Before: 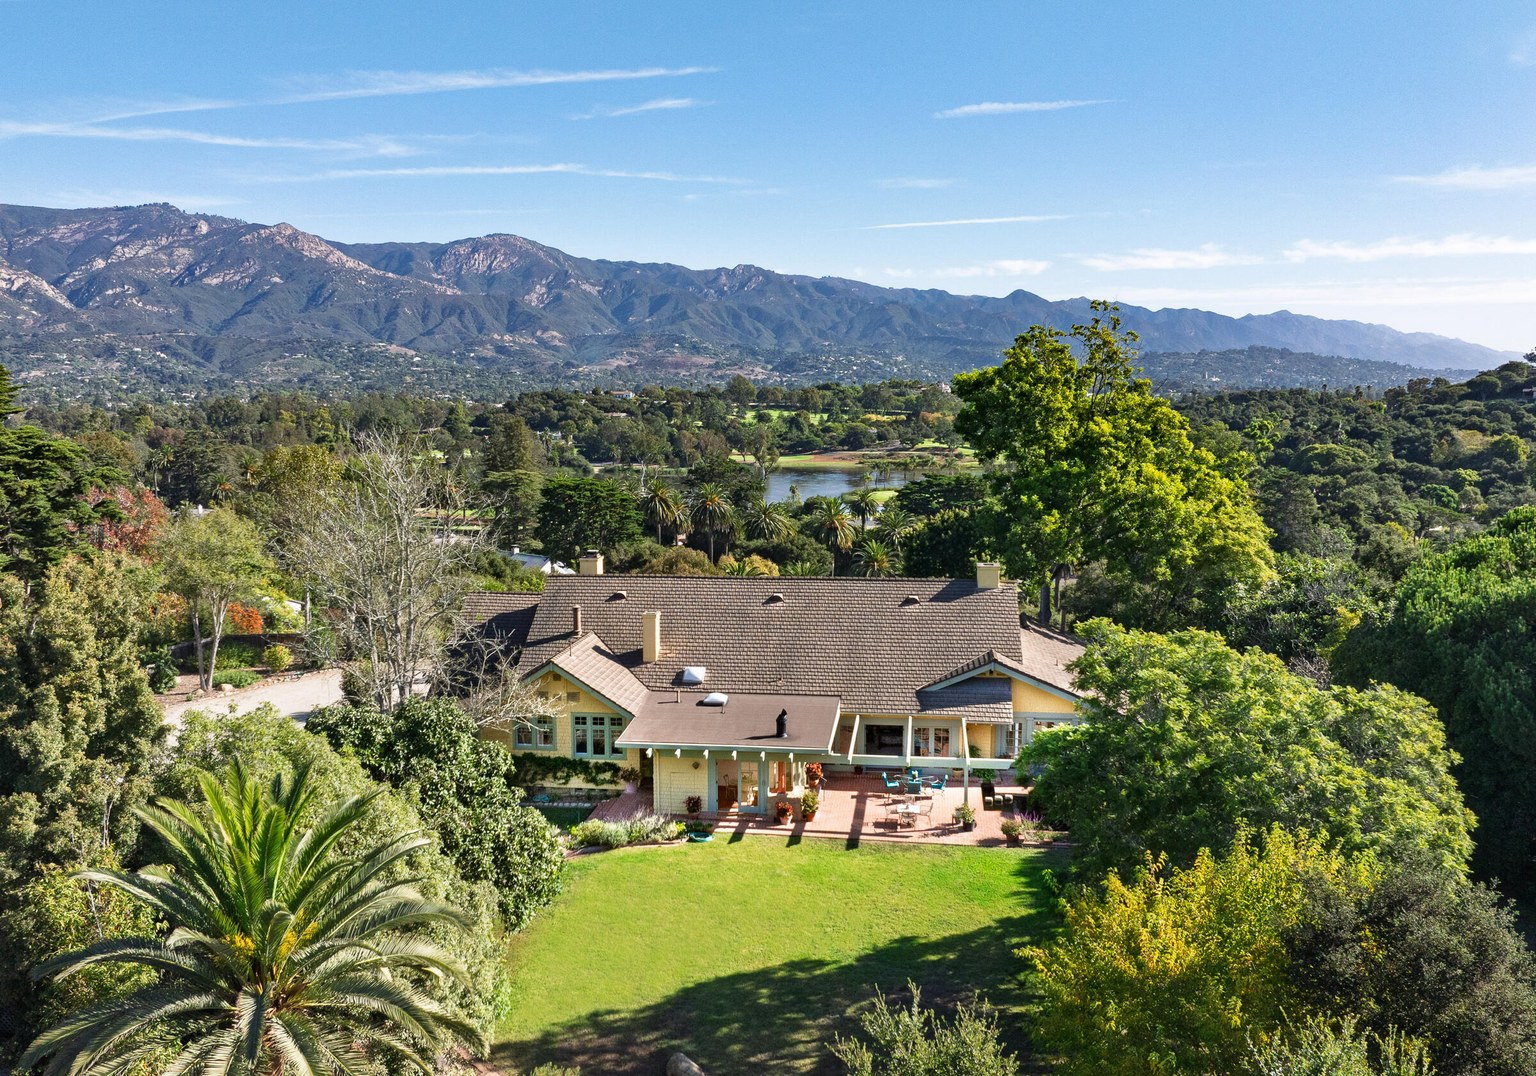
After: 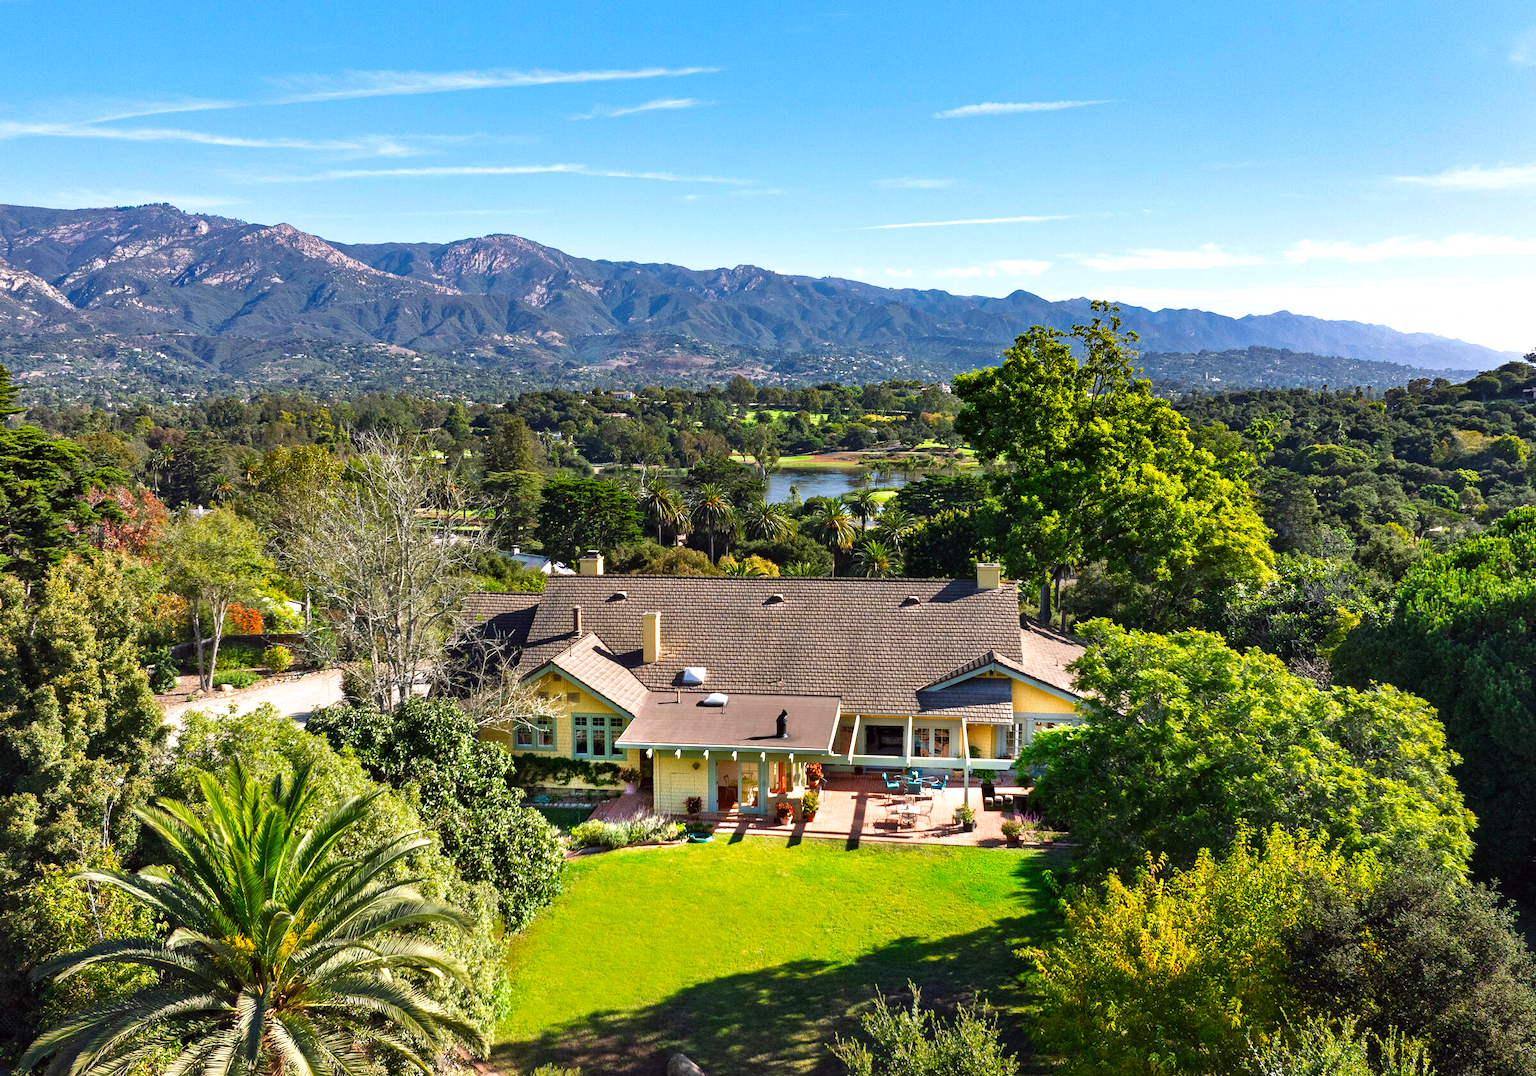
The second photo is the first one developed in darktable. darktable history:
color balance: lift [1, 1.001, 0.999, 1.001], gamma [1, 1.004, 1.007, 0.993], gain [1, 0.991, 0.987, 1.013], contrast 10%, output saturation 120%
